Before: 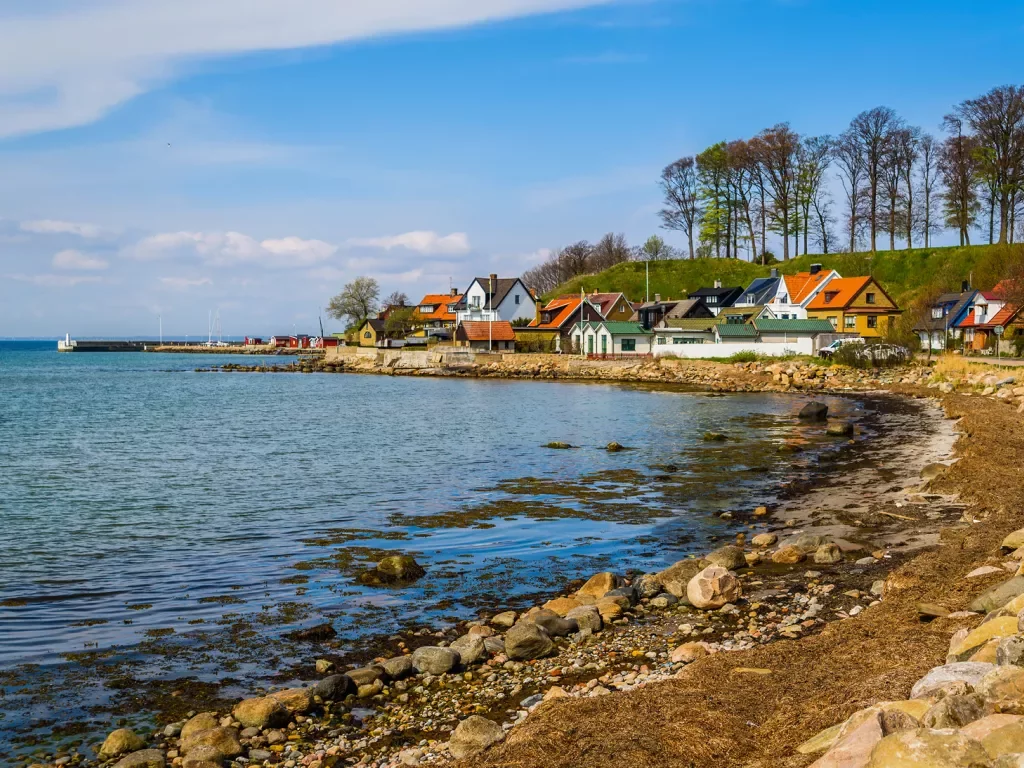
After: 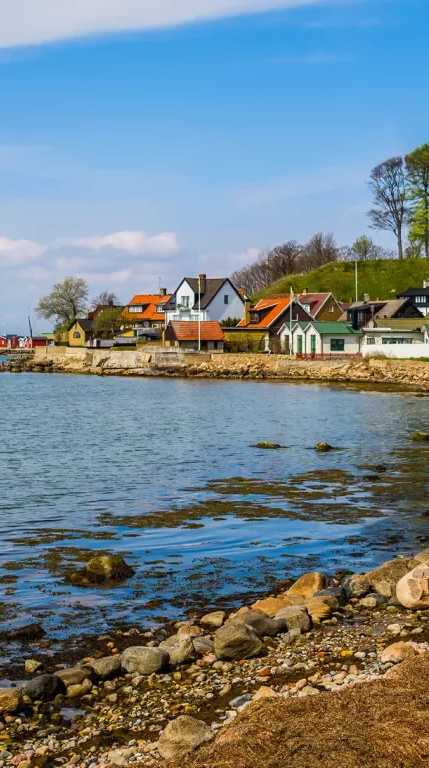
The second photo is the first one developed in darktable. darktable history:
crop: left 28.443%, right 29.605%
